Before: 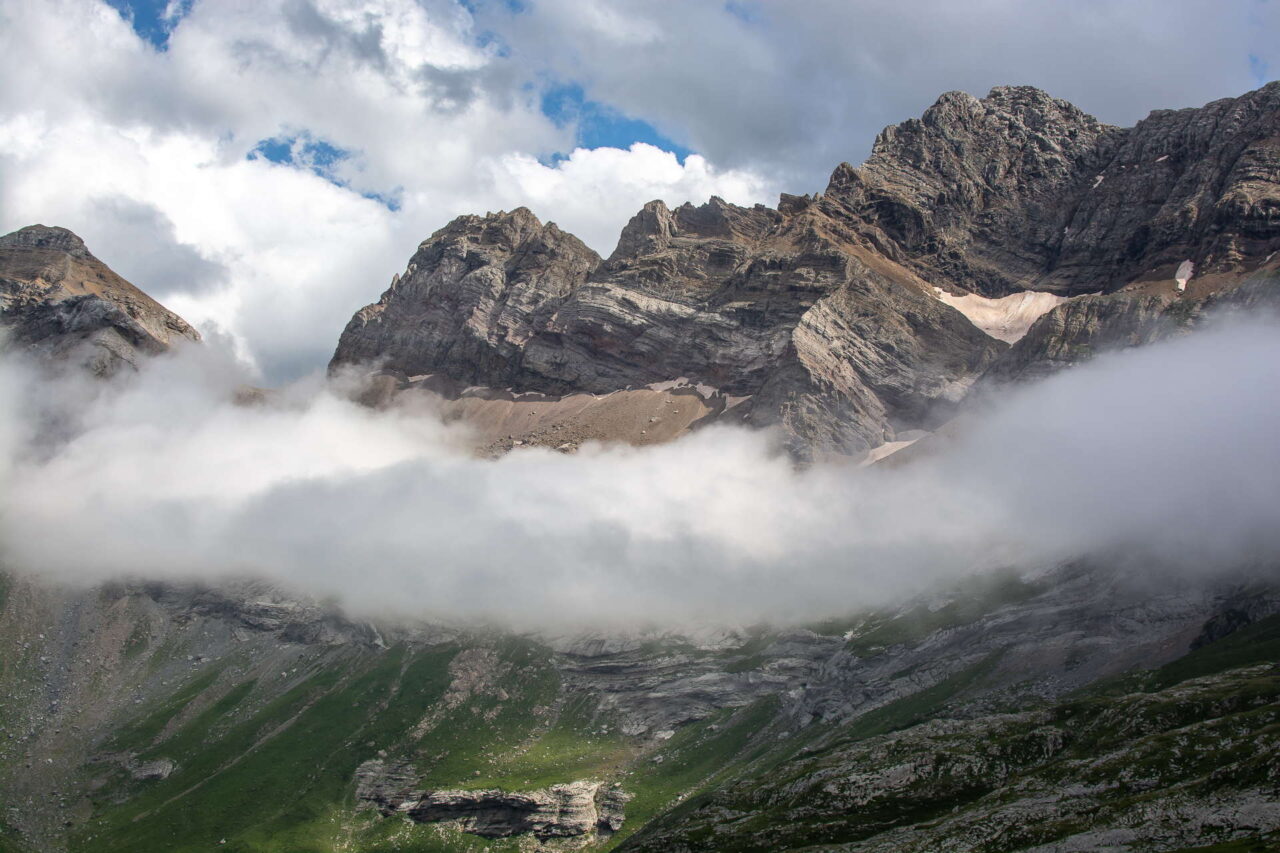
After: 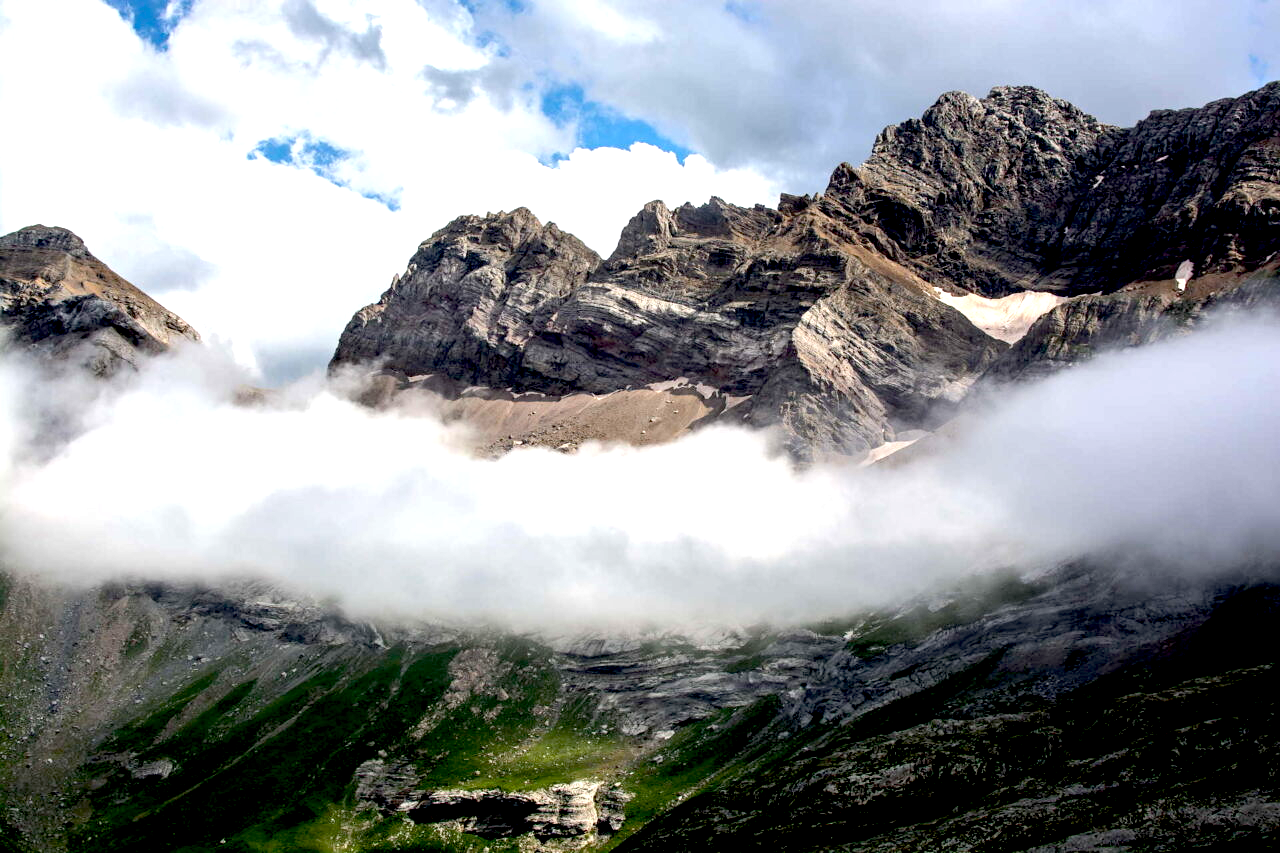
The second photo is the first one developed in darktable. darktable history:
exposure: black level correction 0.04, exposure 0.5 EV, compensate highlight preservation false
tone equalizer: -8 EV -0.417 EV, -7 EV -0.389 EV, -6 EV -0.333 EV, -5 EV -0.222 EV, -3 EV 0.222 EV, -2 EV 0.333 EV, -1 EV 0.389 EV, +0 EV 0.417 EV, edges refinement/feathering 500, mask exposure compensation -1.57 EV, preserve details no
